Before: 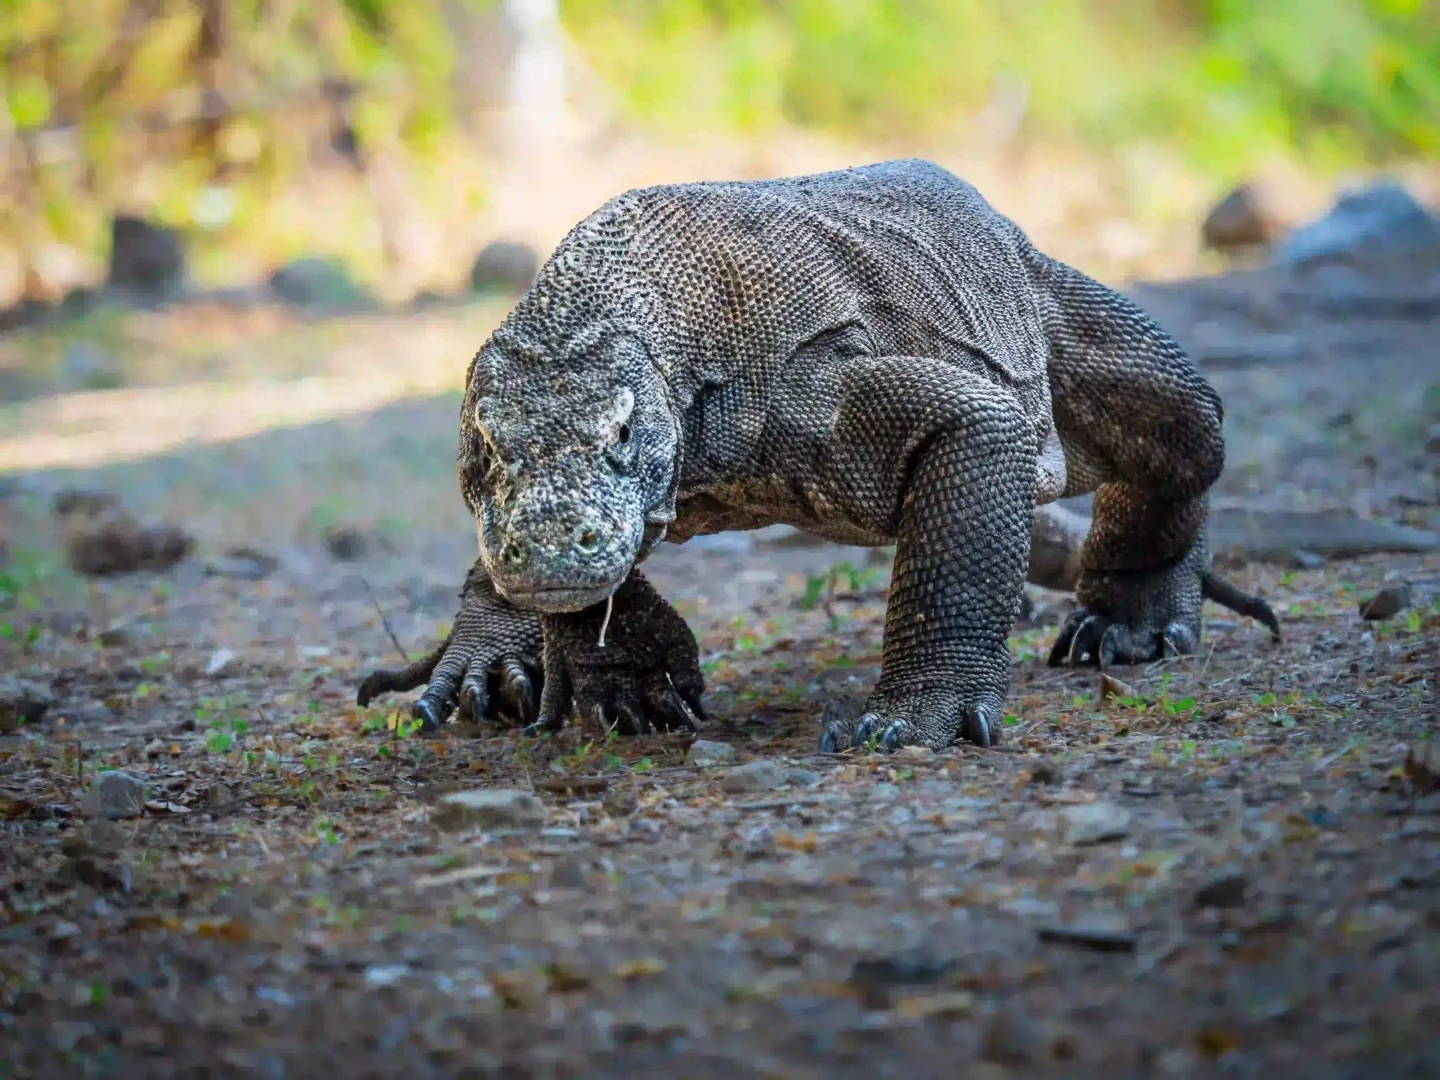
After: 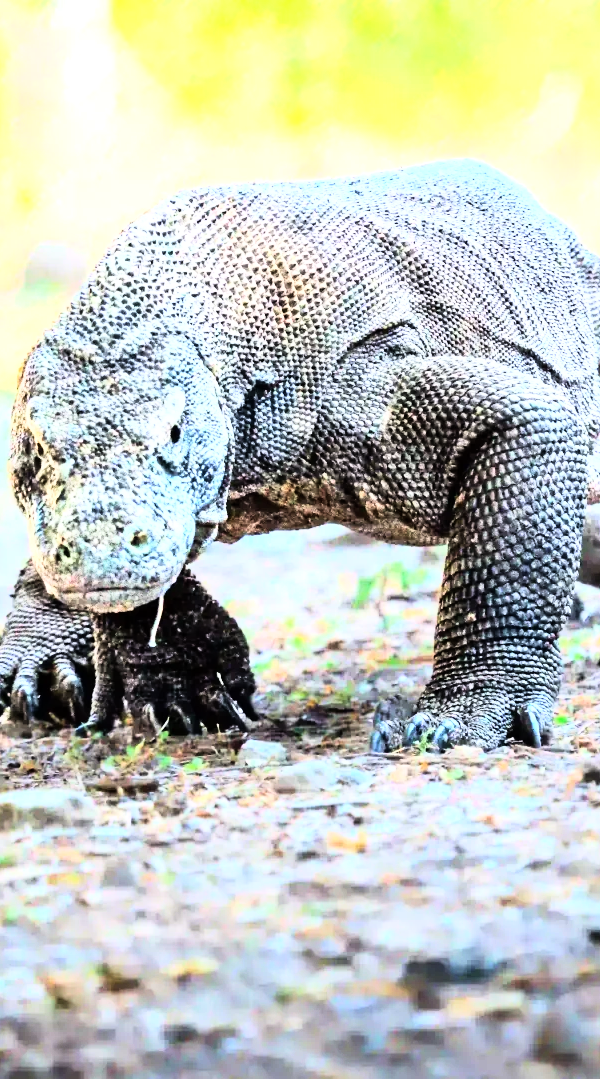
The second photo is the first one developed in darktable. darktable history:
rgb curve: curves: ch0 [(0, 0) (0.21, 0.15) (0.24, 0.21) (0.5, 0.75) (0.75, 0.96) (0.89, 0.99) (1, 1)]; ch1 [(0, 0.02) (0.21, 0.13) (0.25, 0.2) (0.5, 0.67) (0.75, 0.9) (0.89, 0.97) (1, 1)]; ch2 [(0, 0.02) (0.21, 0.13) (0.25, 0.2) (0.5, 0.67) (0.75, 0.9) (0.89, 0.97) (1, 1)], compensate middle gray true
crop: left 31.229%, right 27.105%
exposure: black level correction 0, exposure 1.1 EV, compensate exposure bias true, compensate highlight preservation false
